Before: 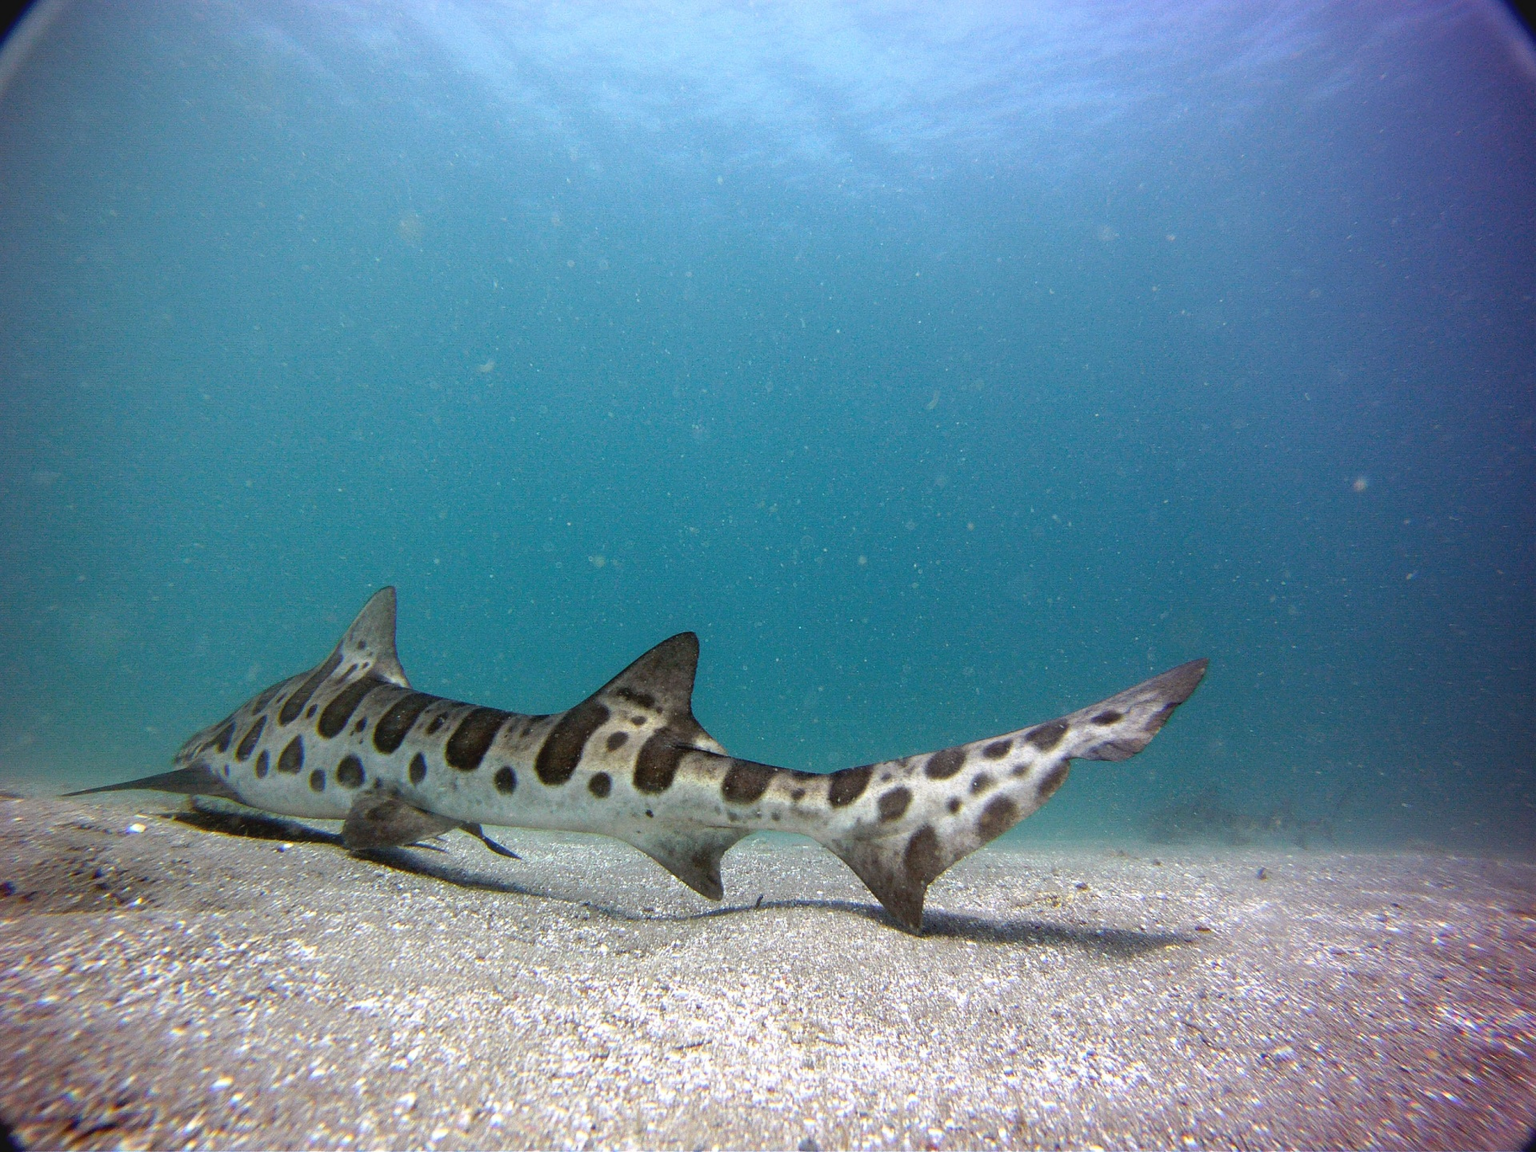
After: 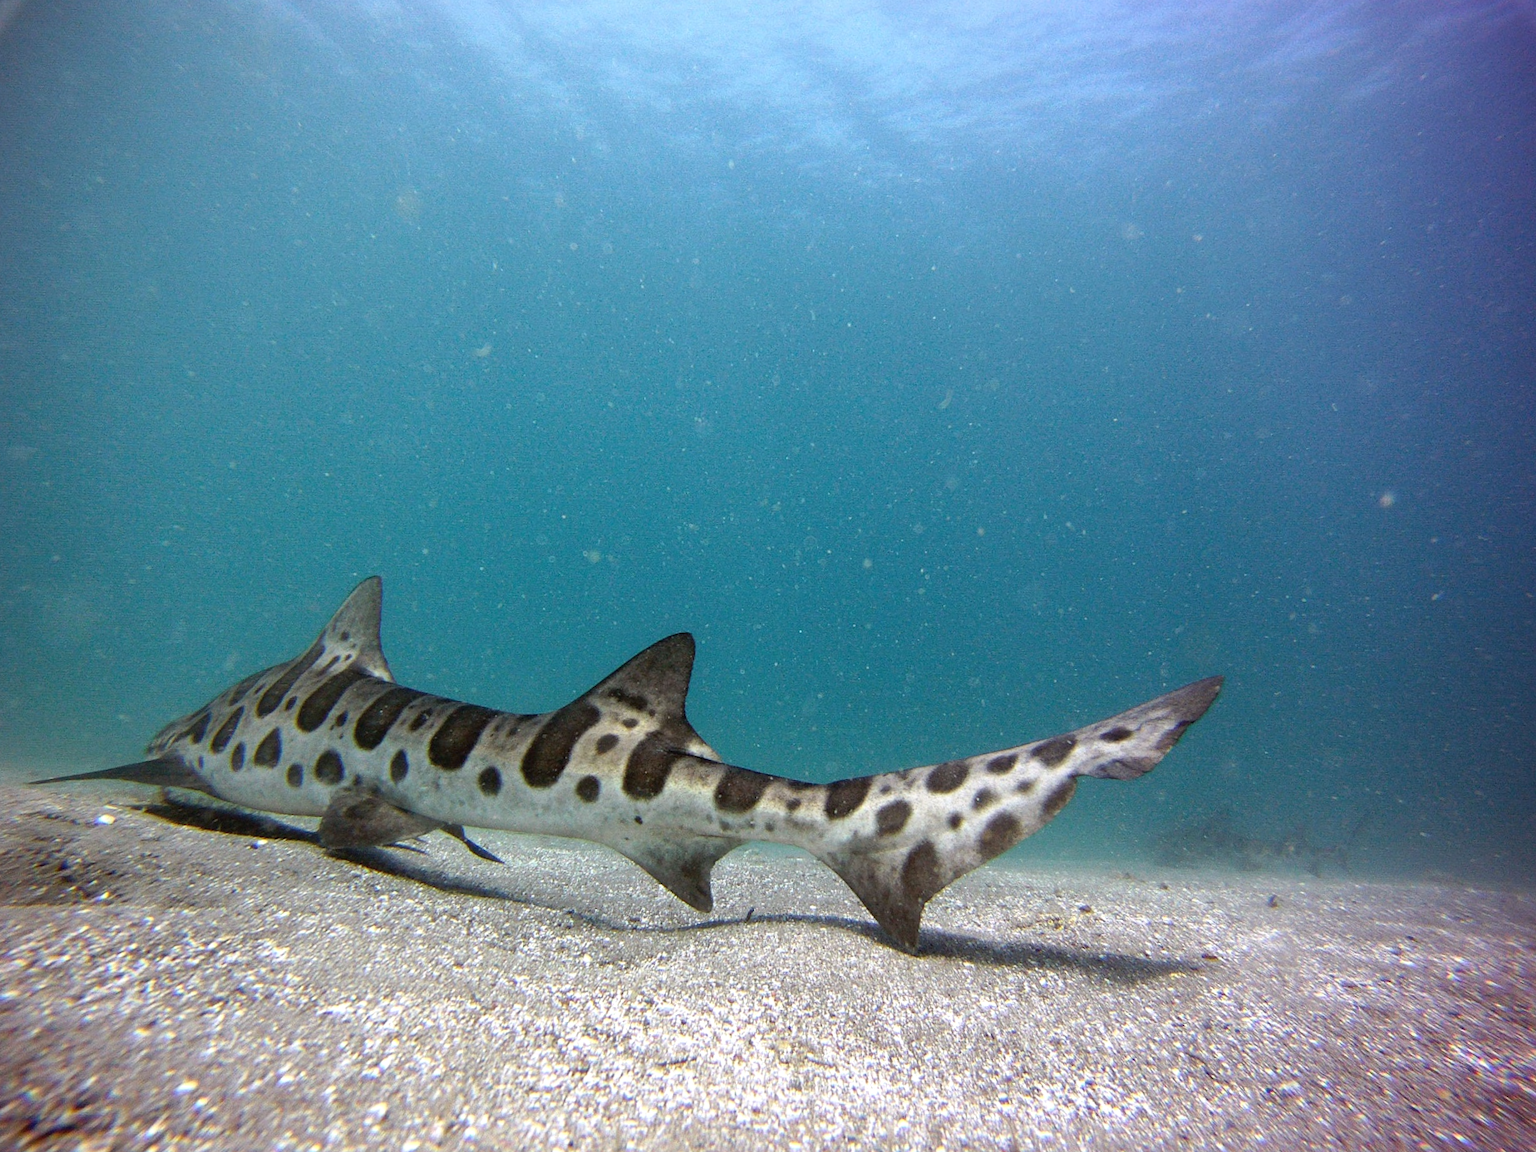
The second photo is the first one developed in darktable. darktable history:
crop and rotate: angle -1.69°
local contrast: mode bilateral grid, contrast 20, coarseness 50, detail 120%, midtone range 0.2
